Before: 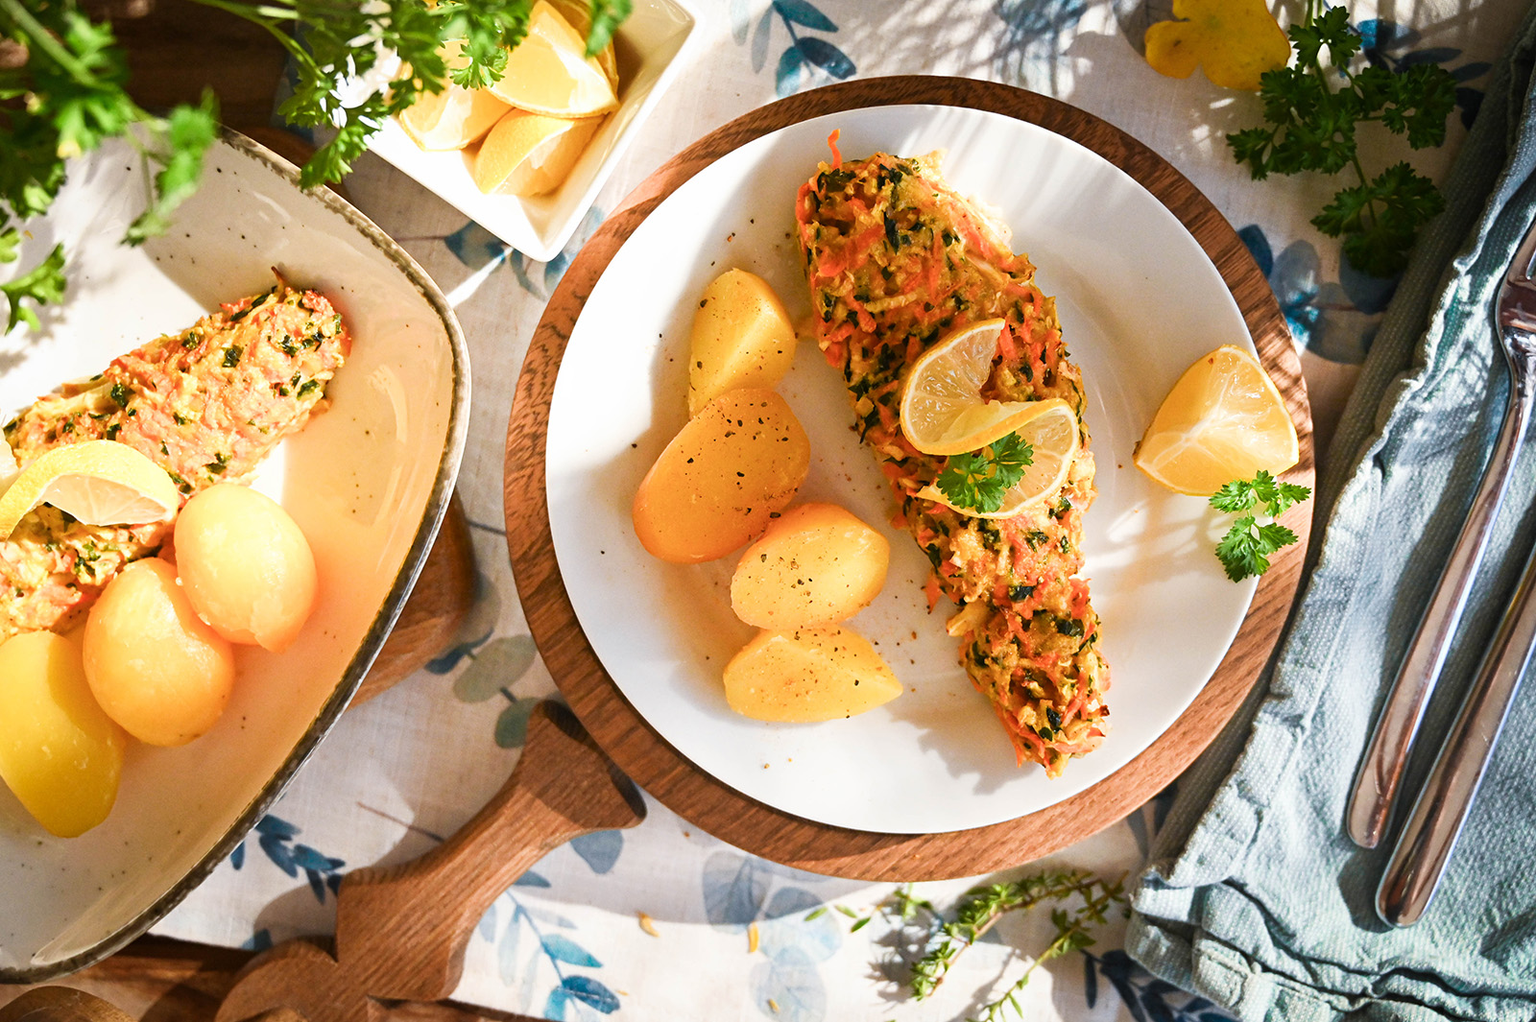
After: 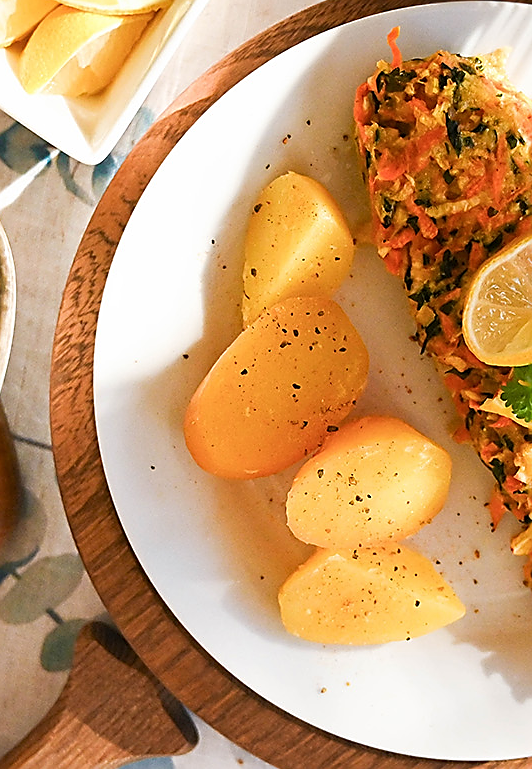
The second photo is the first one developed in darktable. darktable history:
sharpen: radius 1.4, amount 1.244, threshold 0.788
crop and rotate: left 29.701%, top 10.212%, right 37.047%, bottom 17.555%
